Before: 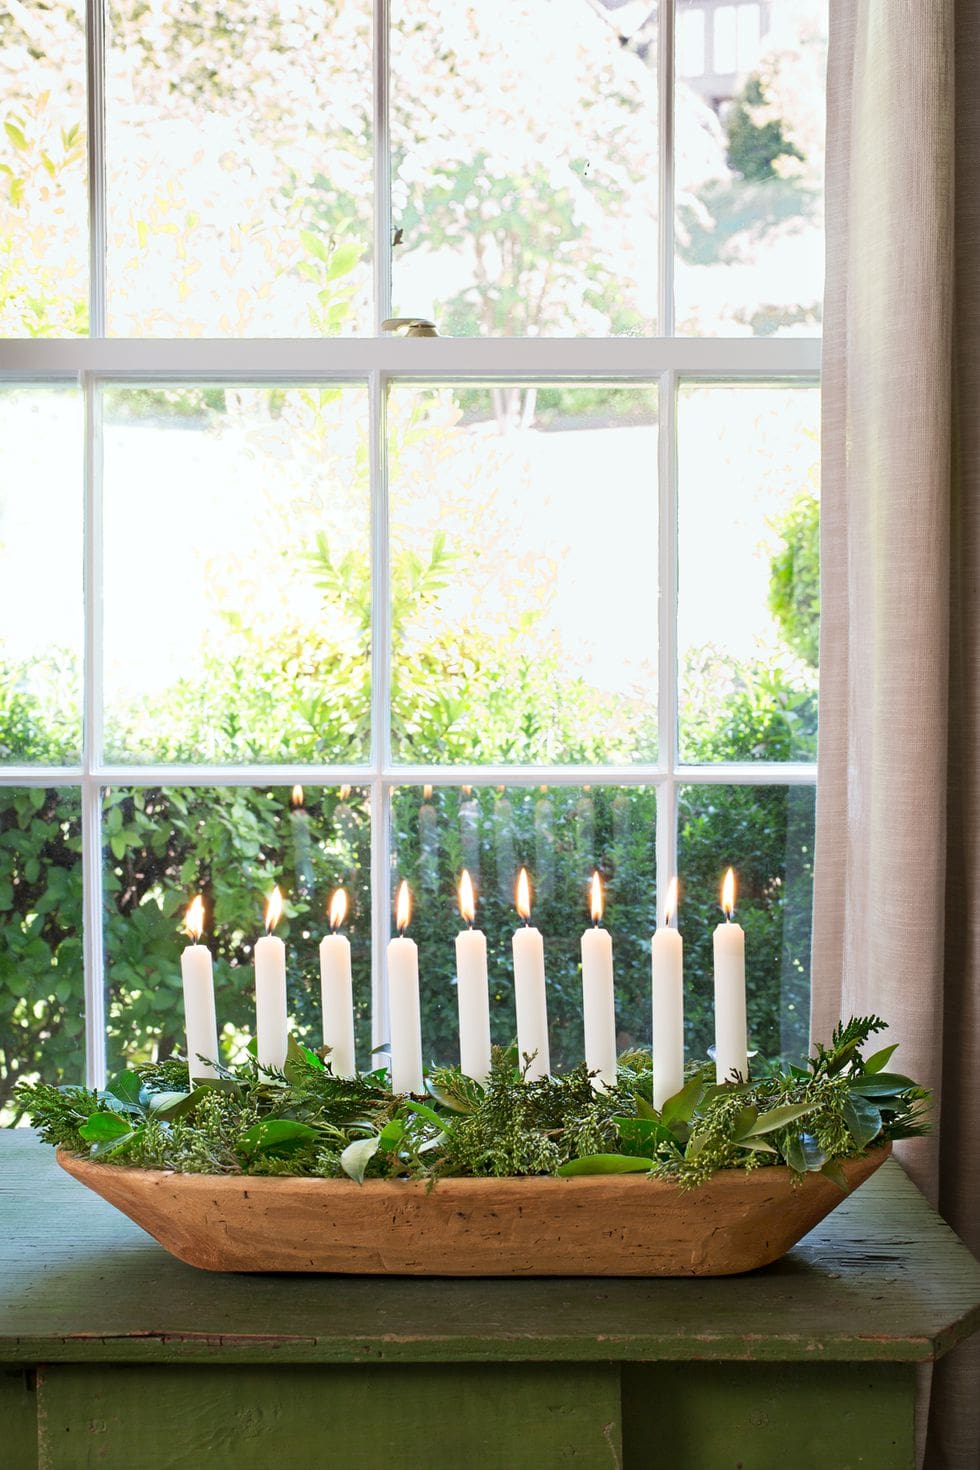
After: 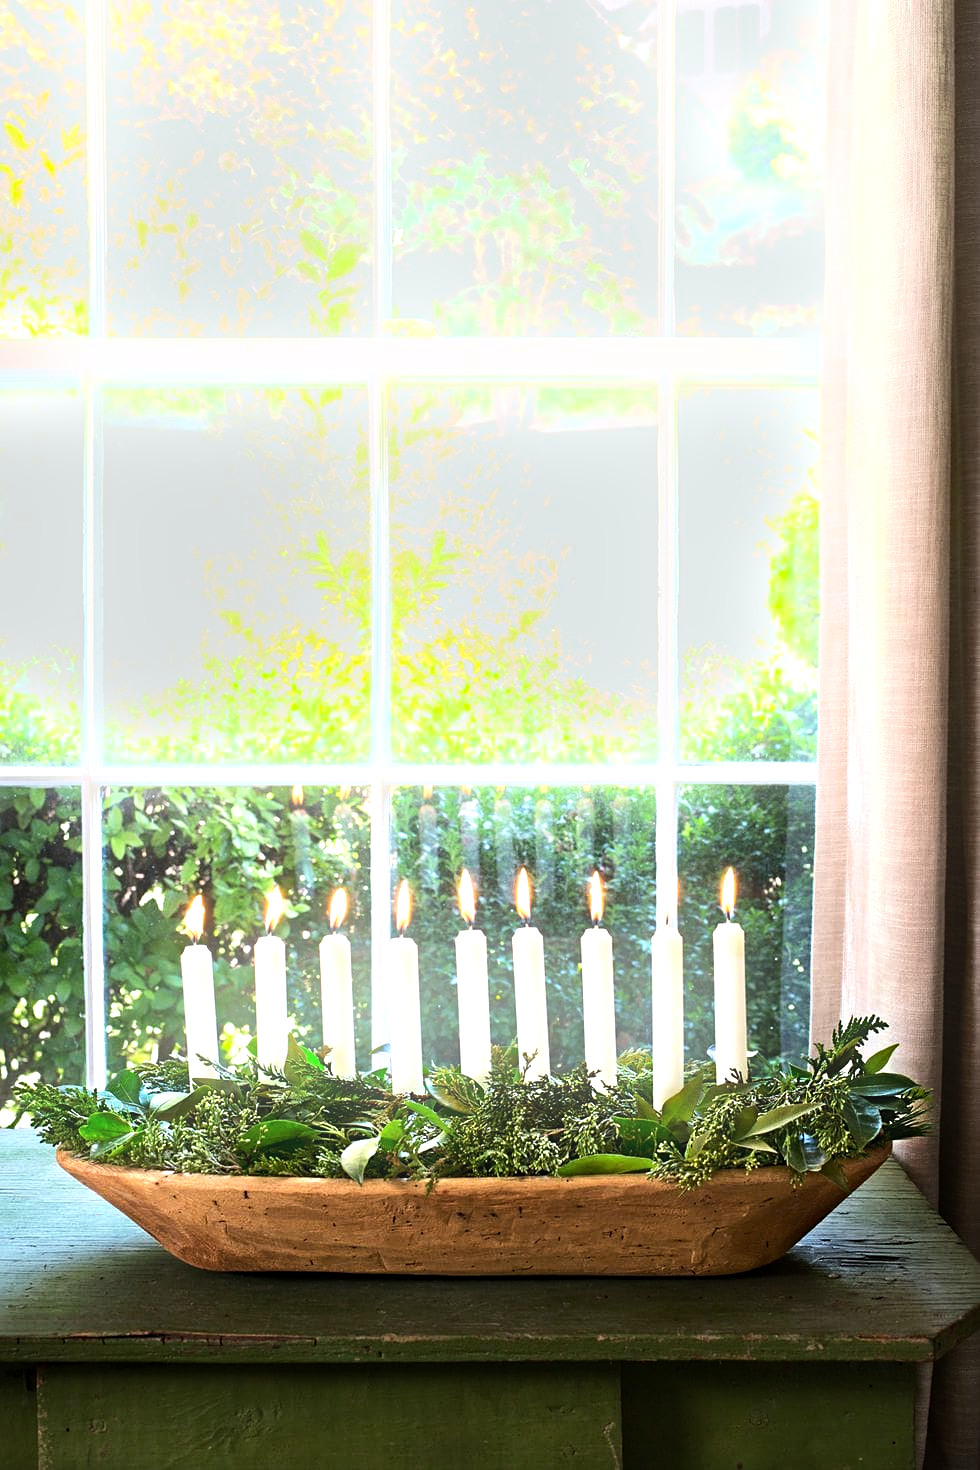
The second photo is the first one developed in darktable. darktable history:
bloom: size 9%, threshold 100%, strength 7%
sharpen: amount 0.2
tone equalizer: -8 EV -1.08 EV, -7 EV -1.01 EV, -6 EV -0.867 EV, -5 EV -0.578 EV, -3 EV 0.578 EV, -2 EV 0.867 EV, -1 EV 1.01 EV, +0 EV 1.08 EV, edges refinement/feathering 500, mask exposure compensation -1.57 EV, preserve details no
haze removal: compatibility mode true, adaptive false
